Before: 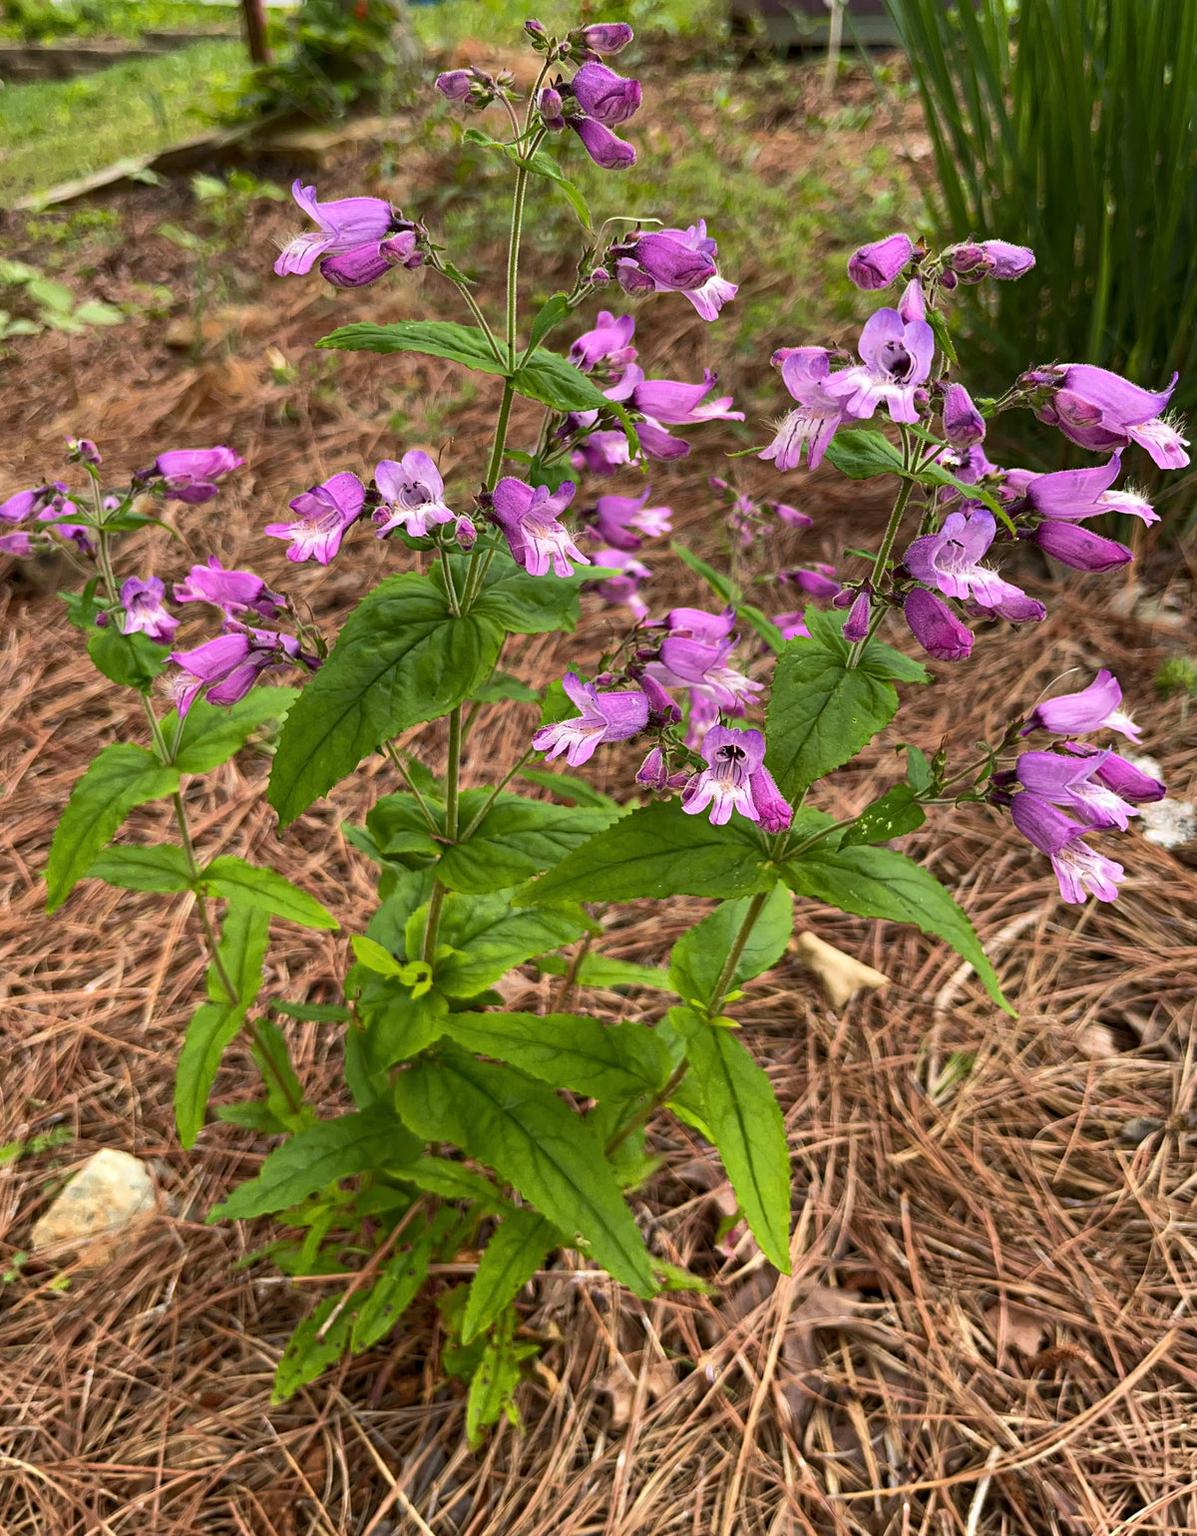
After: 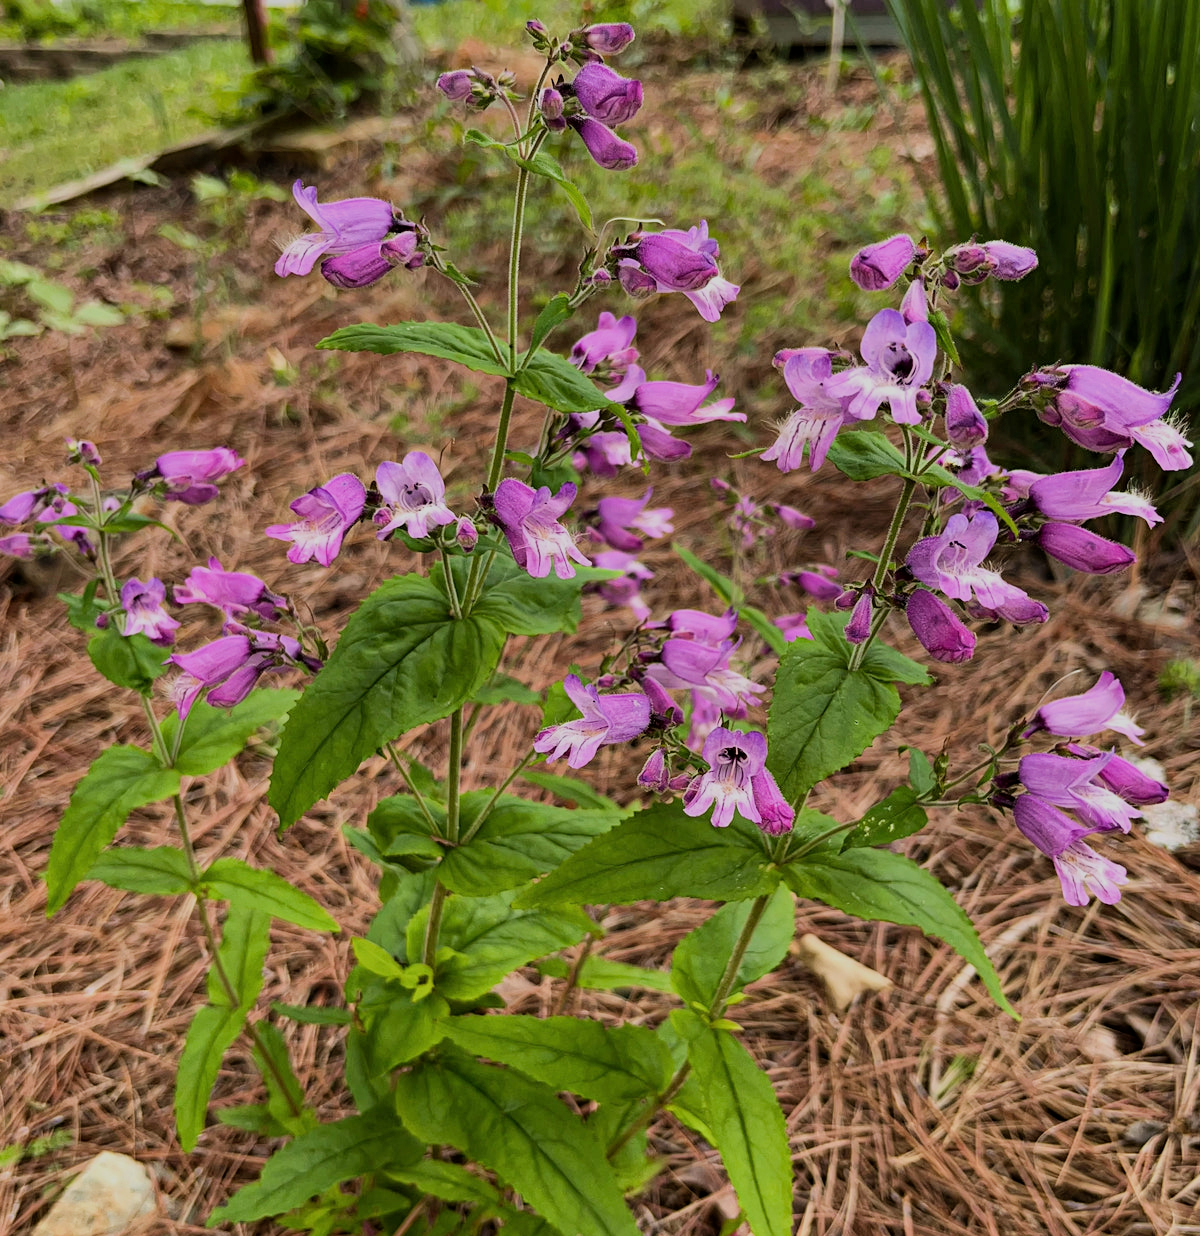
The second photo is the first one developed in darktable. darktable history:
crop: bottom 19.712%
filmic rgb: black relative exposure -7.65 EV, white relative exposure 4.56 EV, hardness 3.61
